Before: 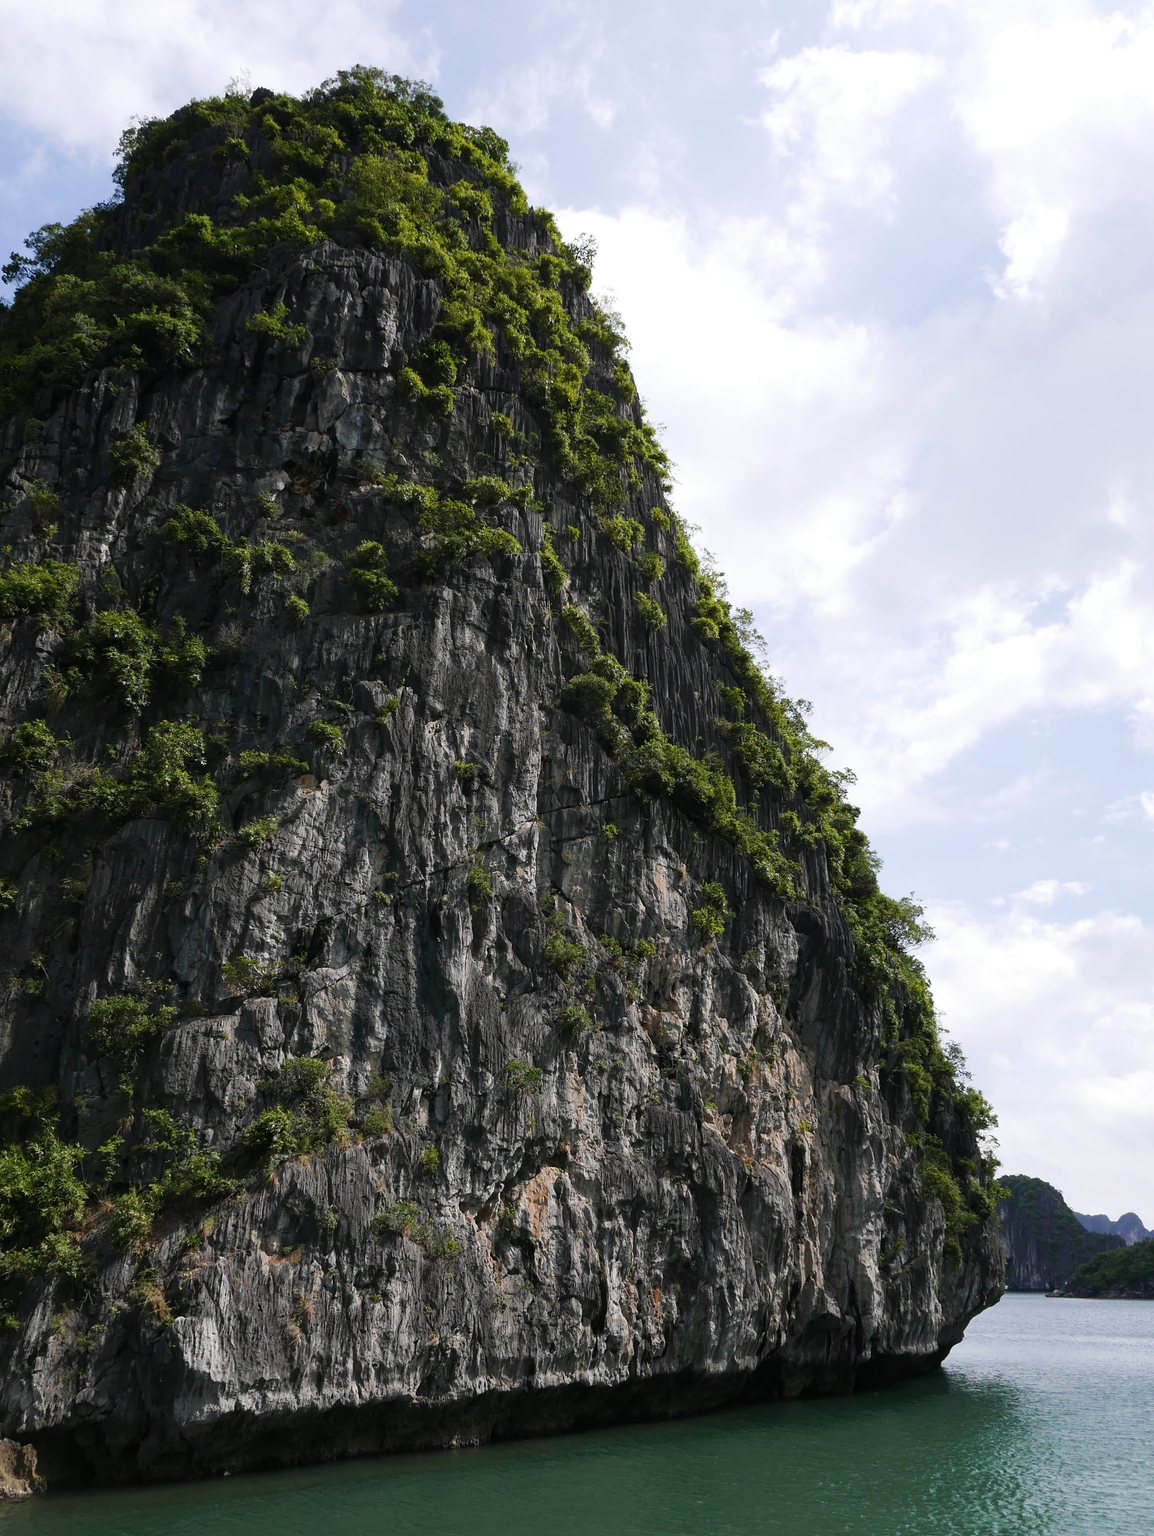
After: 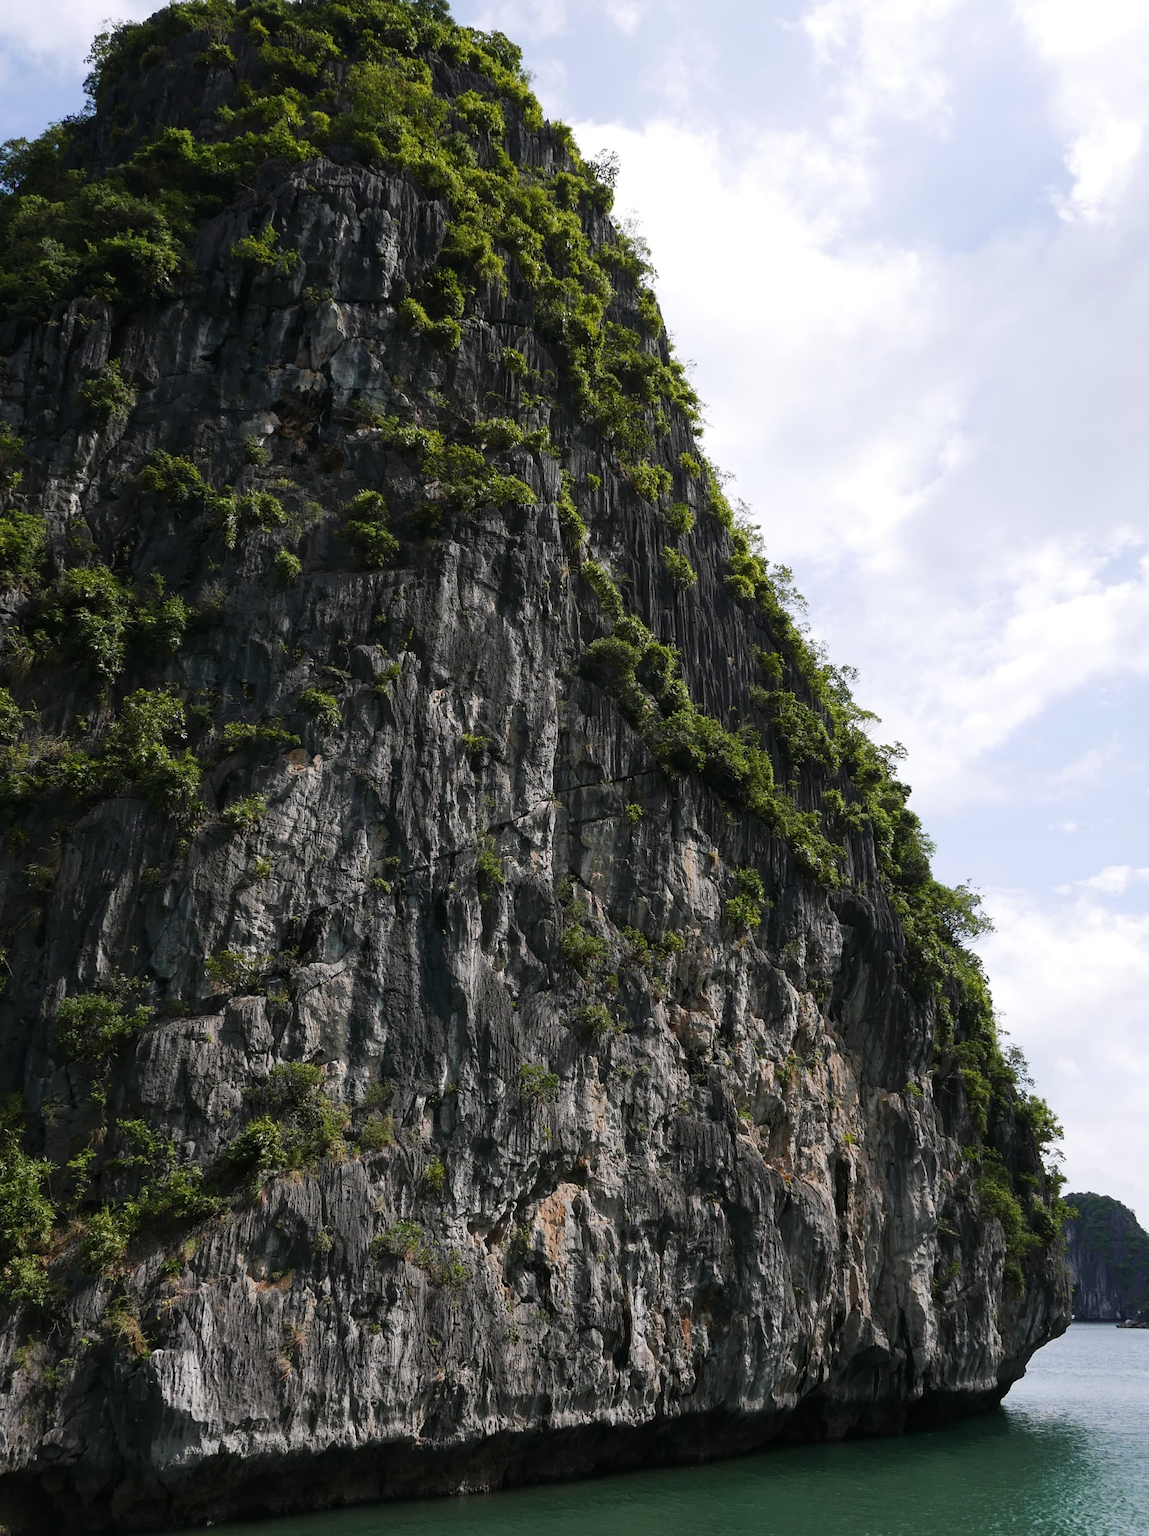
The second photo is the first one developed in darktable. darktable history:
crop: left 3.281%, top 6.456%, right 6.741%, bottom 3.263%
